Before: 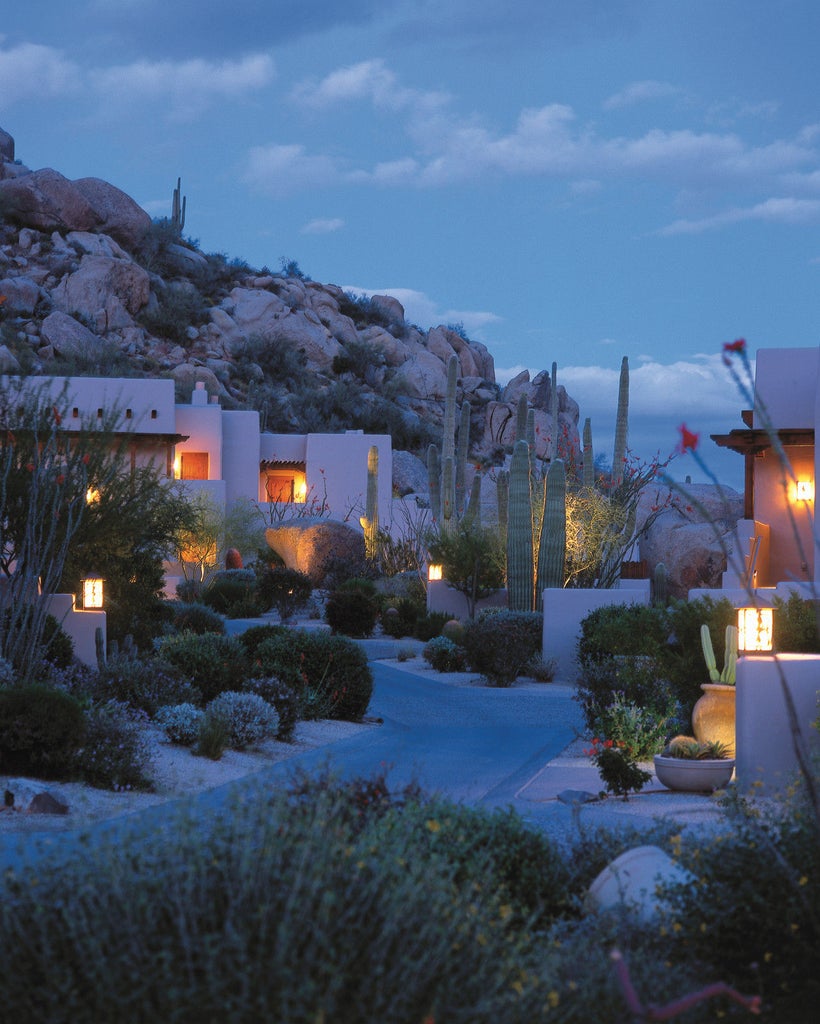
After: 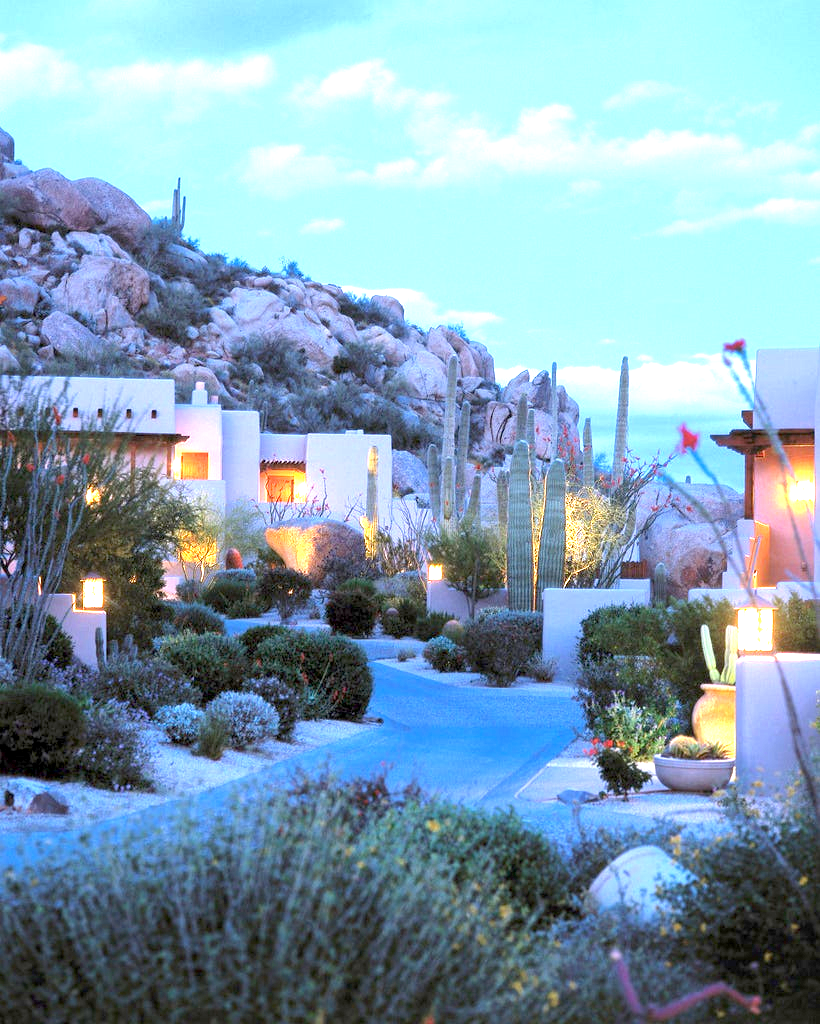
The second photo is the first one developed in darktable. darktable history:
exposure: black level correction 0.005, exposure 2.083 EV, compensate highlight preservation false
tone equalizer: edges refinement/feathering 500, mask exposure compensation -1.57 EV, preserve details no
